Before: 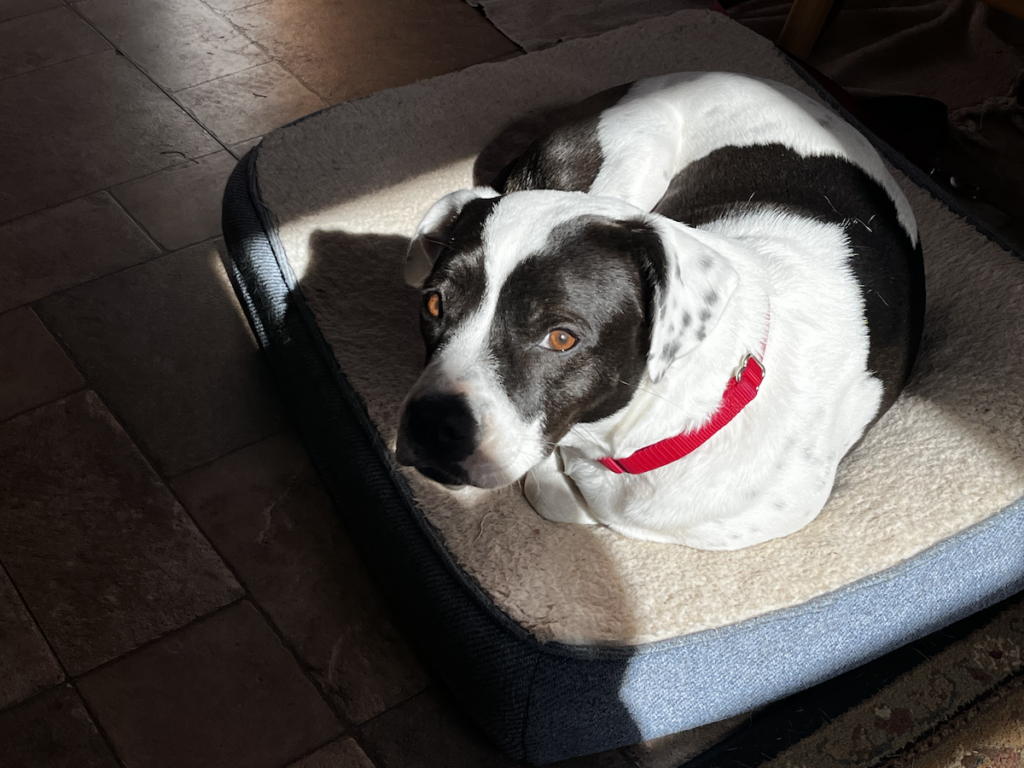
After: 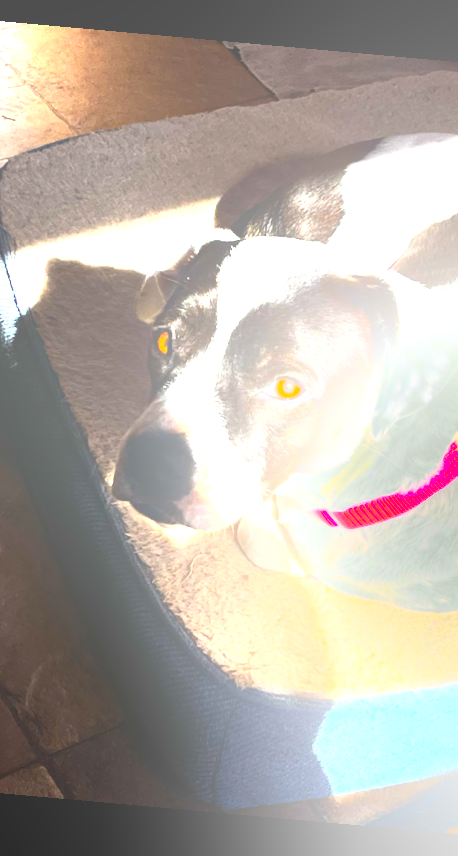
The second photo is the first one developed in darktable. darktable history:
crop: left 28.583%, right 29.231%
contrast brightness saturation: contrast 0.22
bloom: size 38%, threshold 95%, strength 30%
color balance rgb: perceptual saturation grading › global saturation 25%, perceptual brilliance grading › global brilliance 35%, perceptual brilliance grading › highlights 50%, perceptual brilliance grading › mid-tones 60%, perceptual brilliance grading › shadows 35%, global vibrance 20%
rotate and perspective: rotation 5.12°, automatic cropping off
